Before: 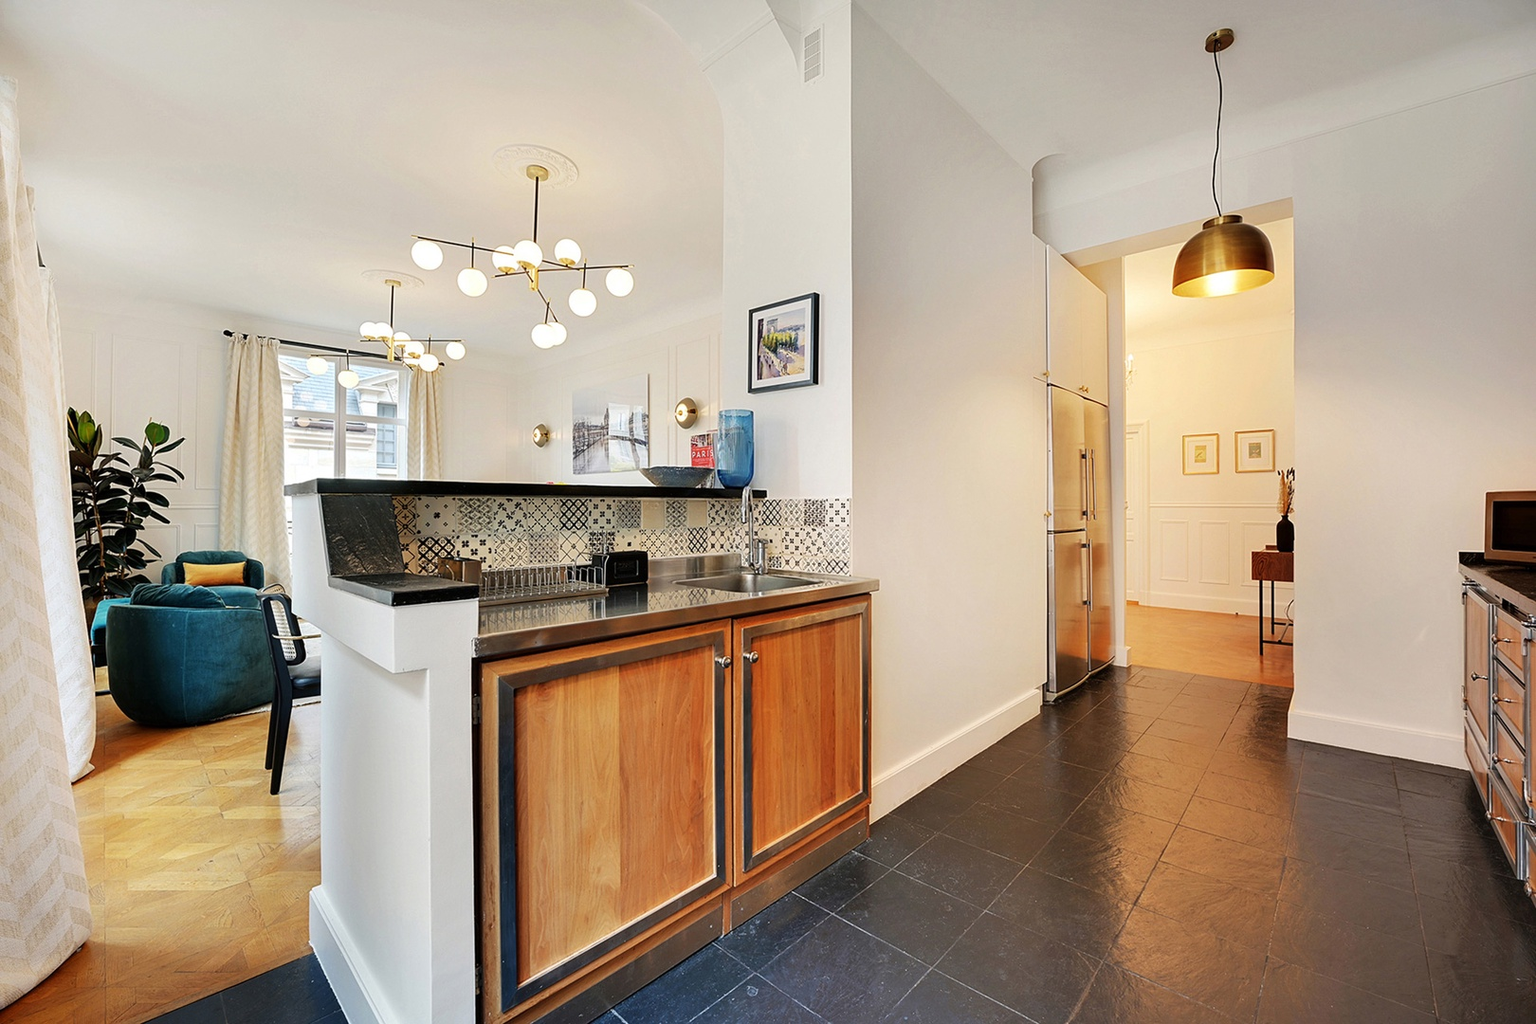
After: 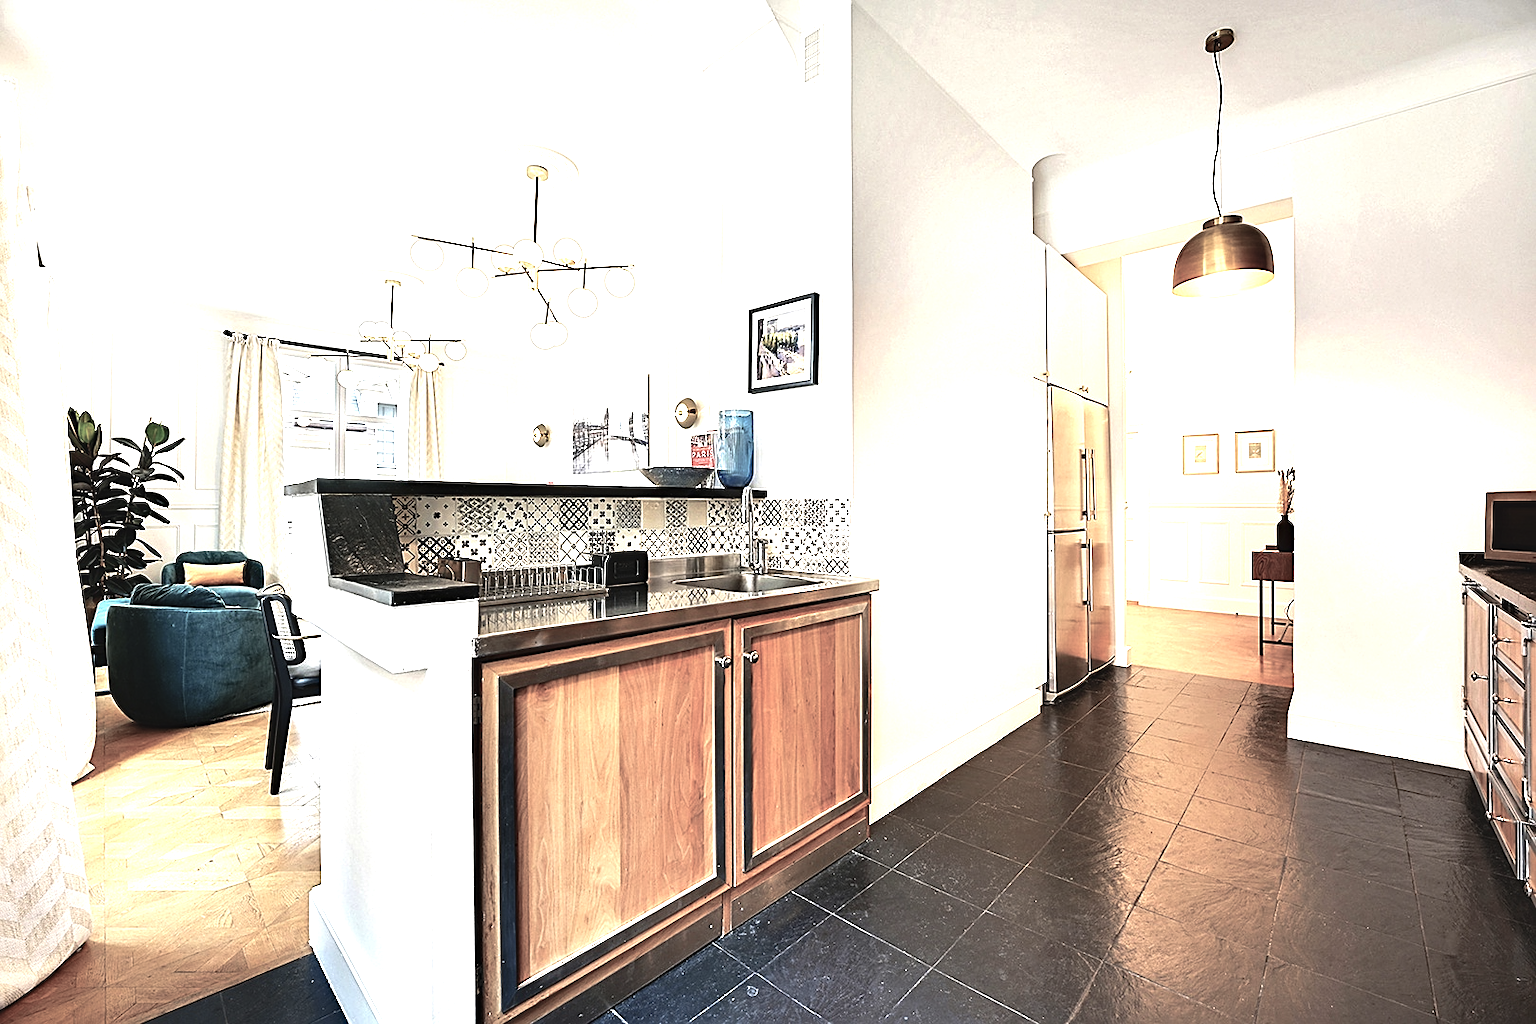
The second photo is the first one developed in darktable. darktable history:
sharpen: on, module defaults
color balance rgb: shadows lift › luminance -20.199%, global offset › luminance 0.504%, perceptual saturation grading › global saturation -29.08%, perceptual saturation grading › highlights -20.949%, perceptual saturation grading › mid-tones -23.985%, perceptual saturation grading › shadows -22.854%, global vibrance 35.748%, contrast 10.205%
exposure: black level correction -0.005, exposure 1 EV, compensate highlight preservation false
haze removal: strength 0.277, distance 0.249, compatibility mode true, adaptive false
contrast brightness saturation: brightness -0.089
